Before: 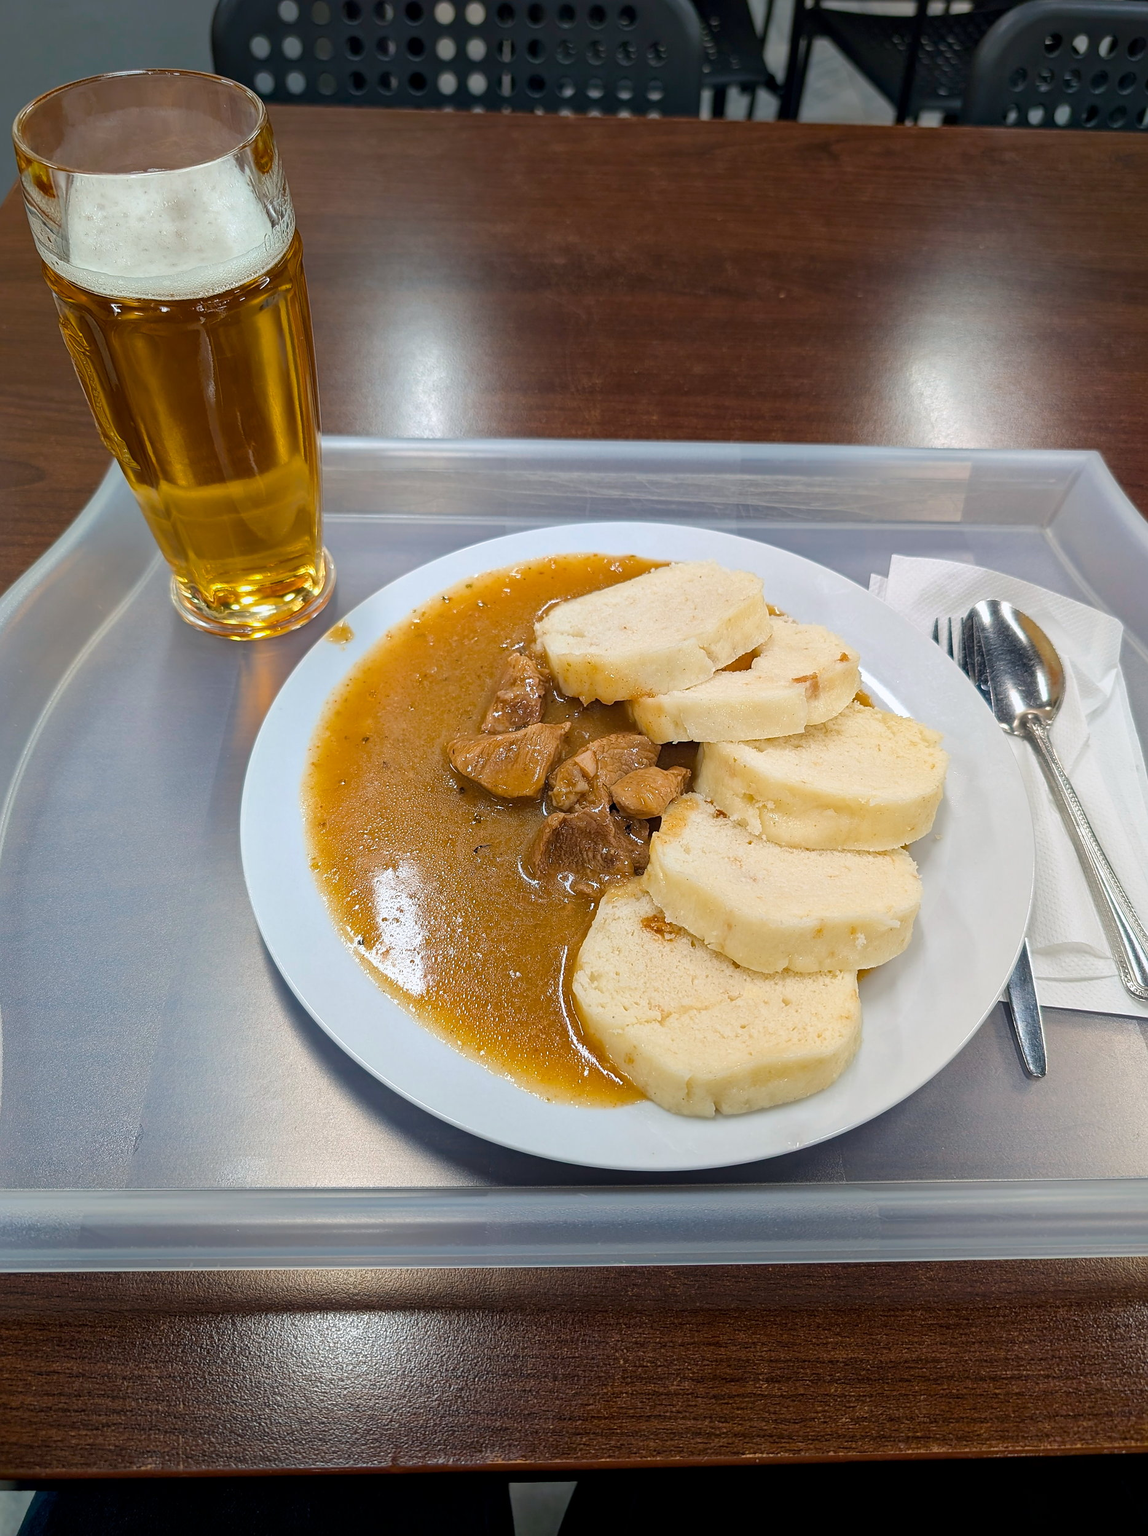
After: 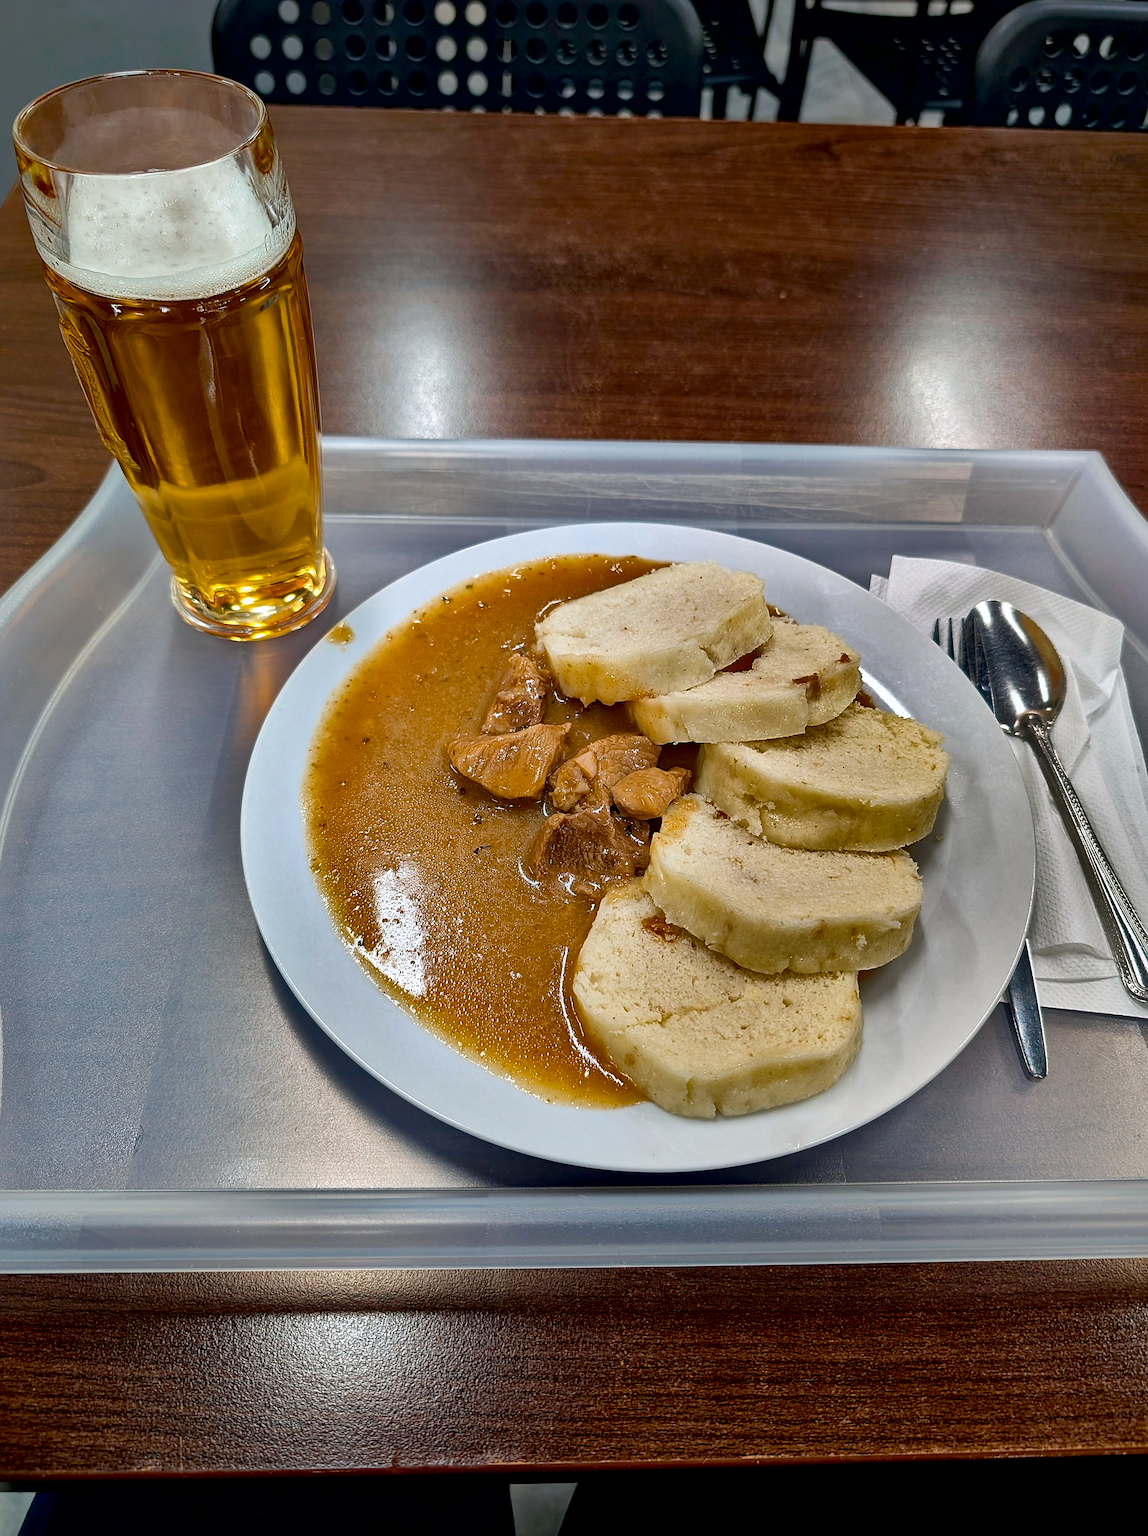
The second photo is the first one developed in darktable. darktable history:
shadows and highlights: shadows 20.91, highlights -82.73, soften with gaussian
exposure: black level correction 0.011, compensate highlight preservation false
crop: bottom 0.071%
local contrast: mode bilateral grid, contrast 25, coarseness 50, detail 123%, midtone range 0.2
